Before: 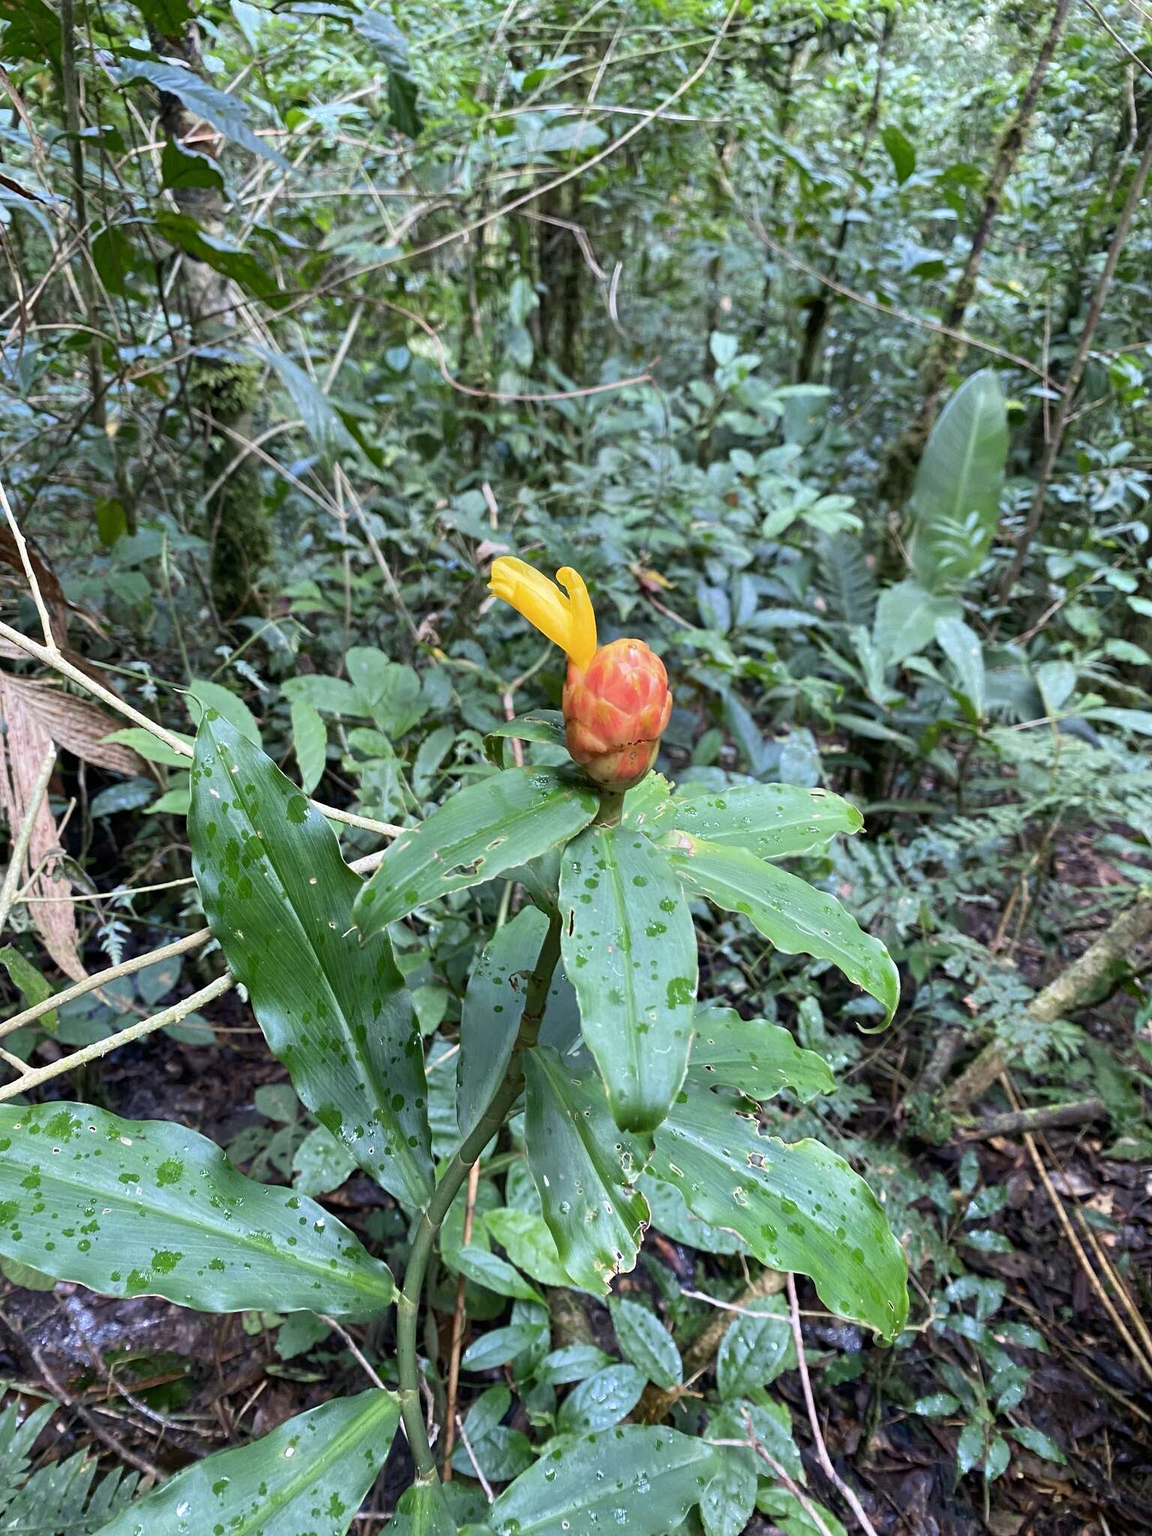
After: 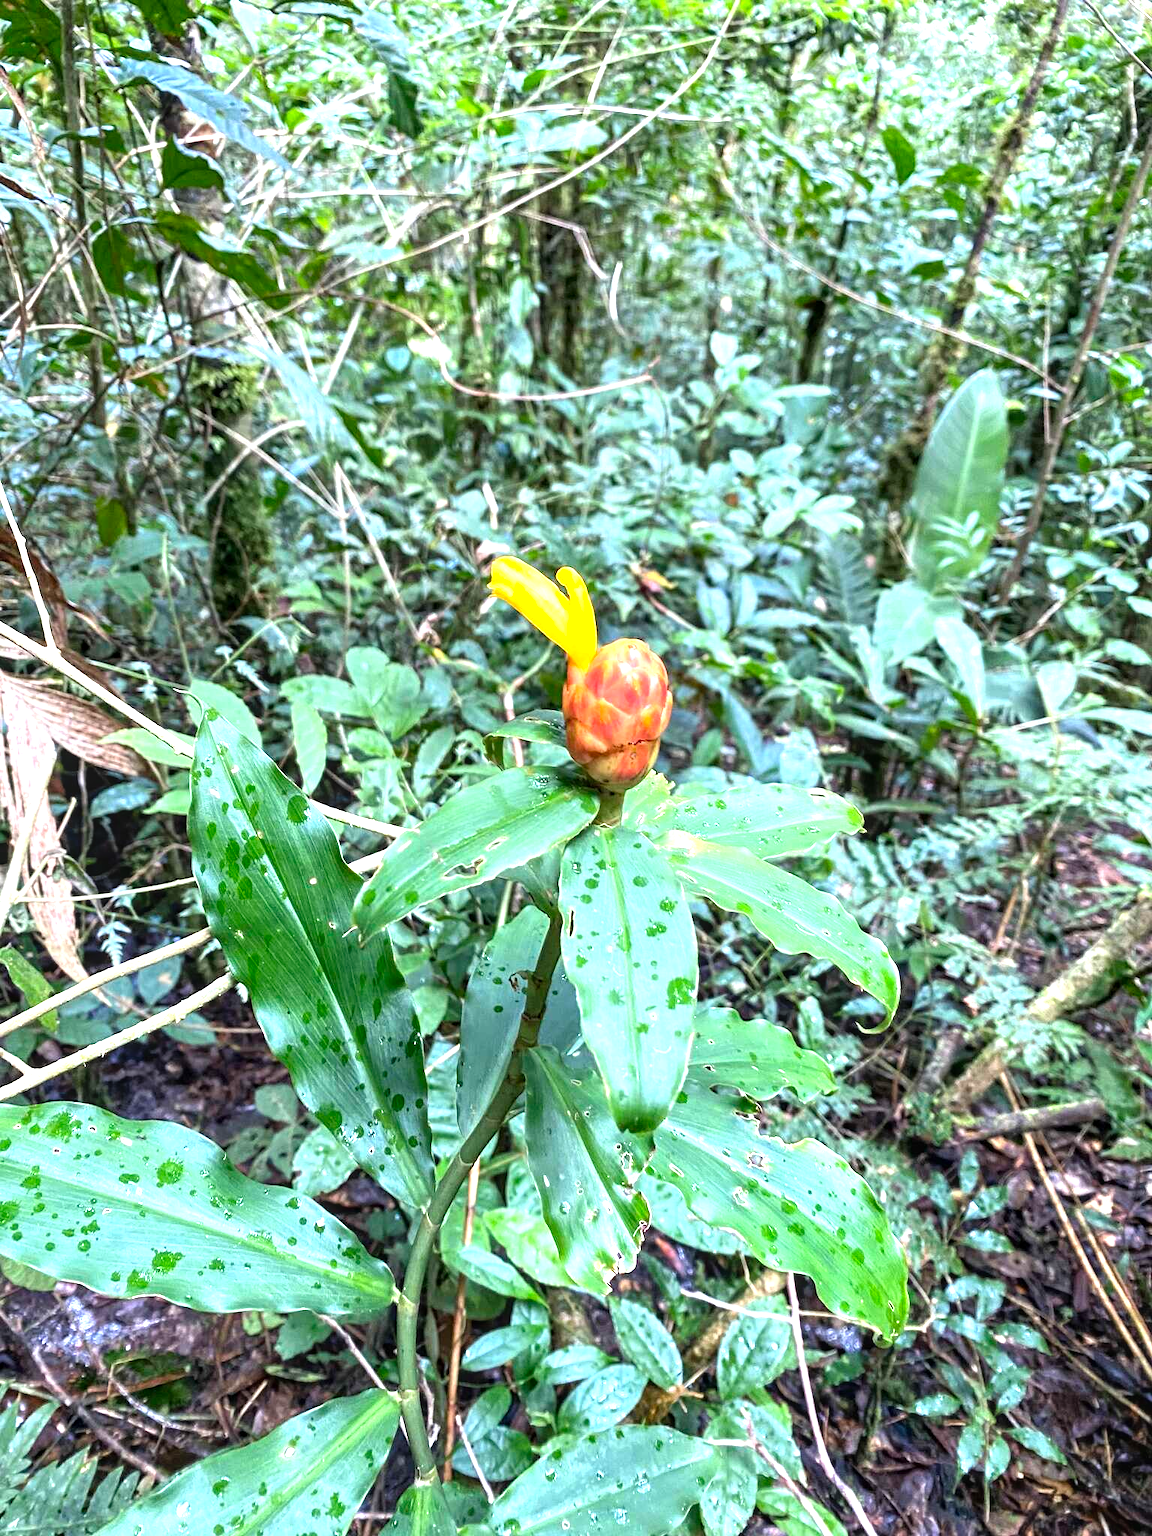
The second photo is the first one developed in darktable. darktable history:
local contrast: on, module defaults
tone equalizer: -8 EV -0.411 EV, -7 EV -0.404 EV, -6 EV -0.296 EV, -5 EV -0.261 EV, -3 EV 0.248 EV, -2 EV 0.338 EV, -1 EV 0.405 EV, +0 EV 0.391 EV
exposure: black level correction 0, exposure 0.698 EV, compensate exposure bias true, compensate highlight preservation false
contrast brightness saturation: contrast -0.013, brightness -0.008, saturation 0.031
